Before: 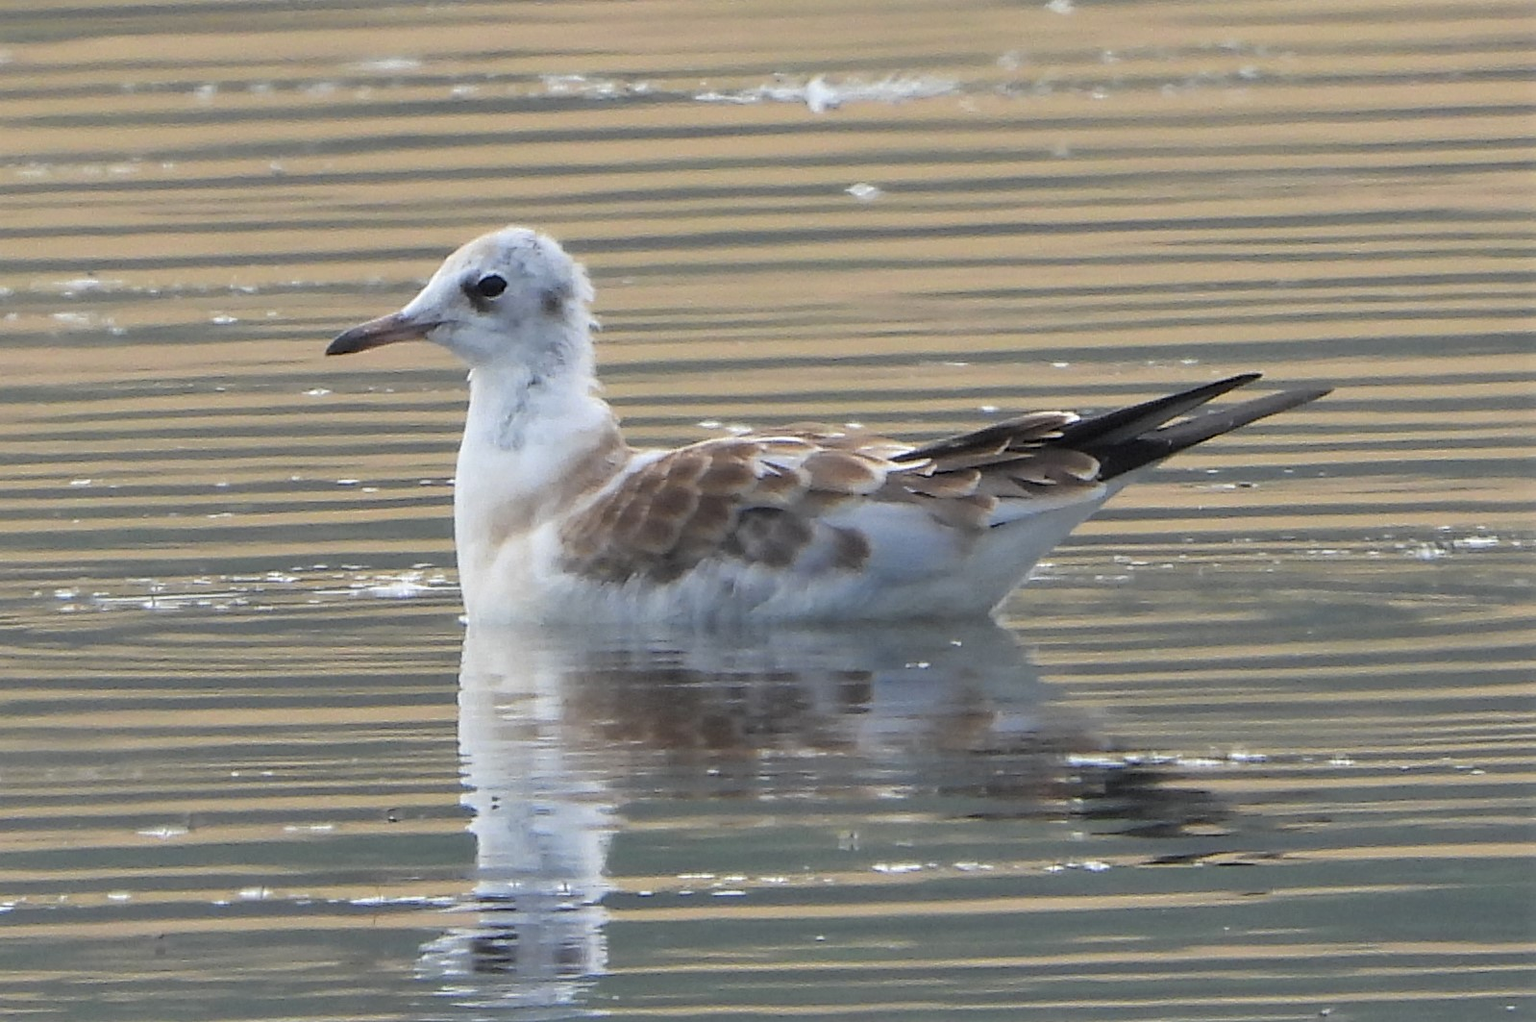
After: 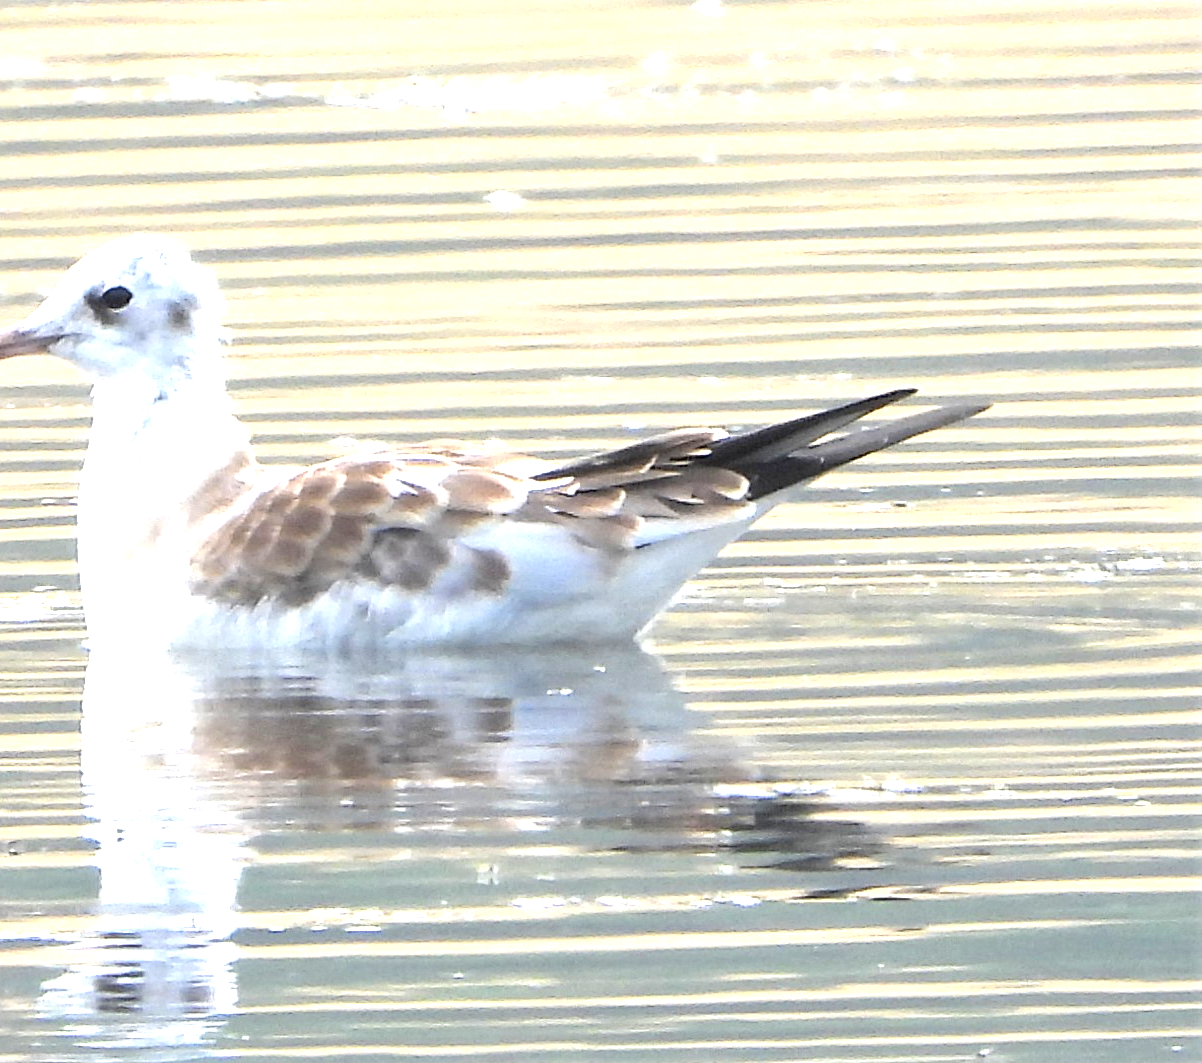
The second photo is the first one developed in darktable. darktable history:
crop and rotate: left 24.75%
exposure: black level correction 0, exposure 1.706 EV, compensate exposure bias true, compensate highlight preservation false
